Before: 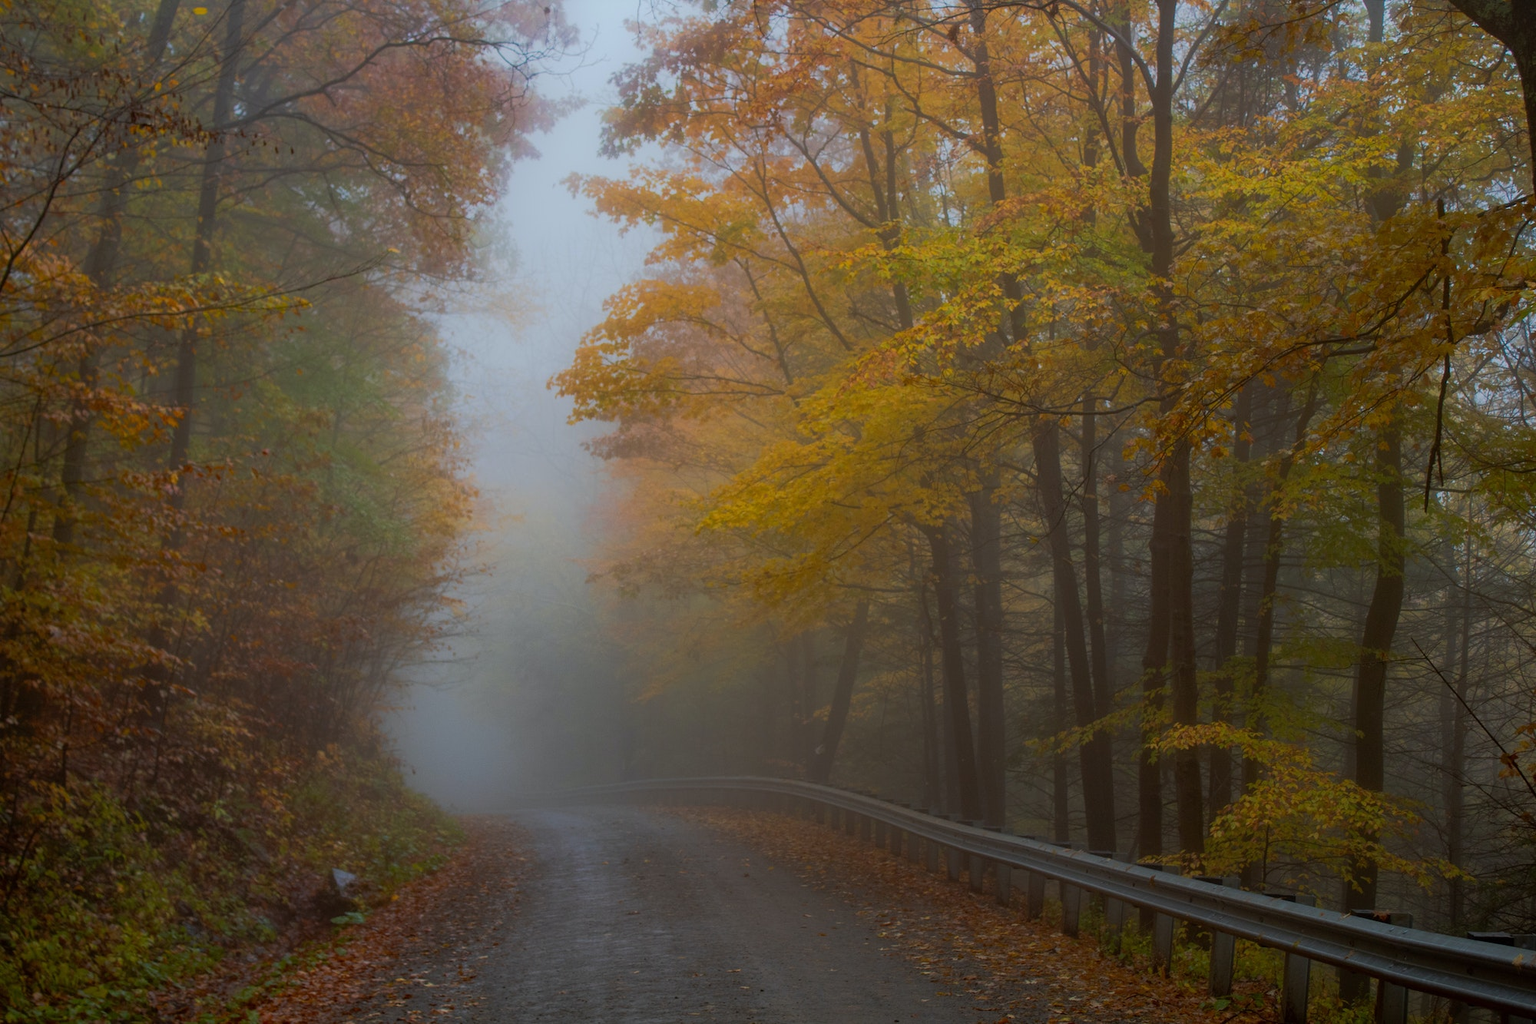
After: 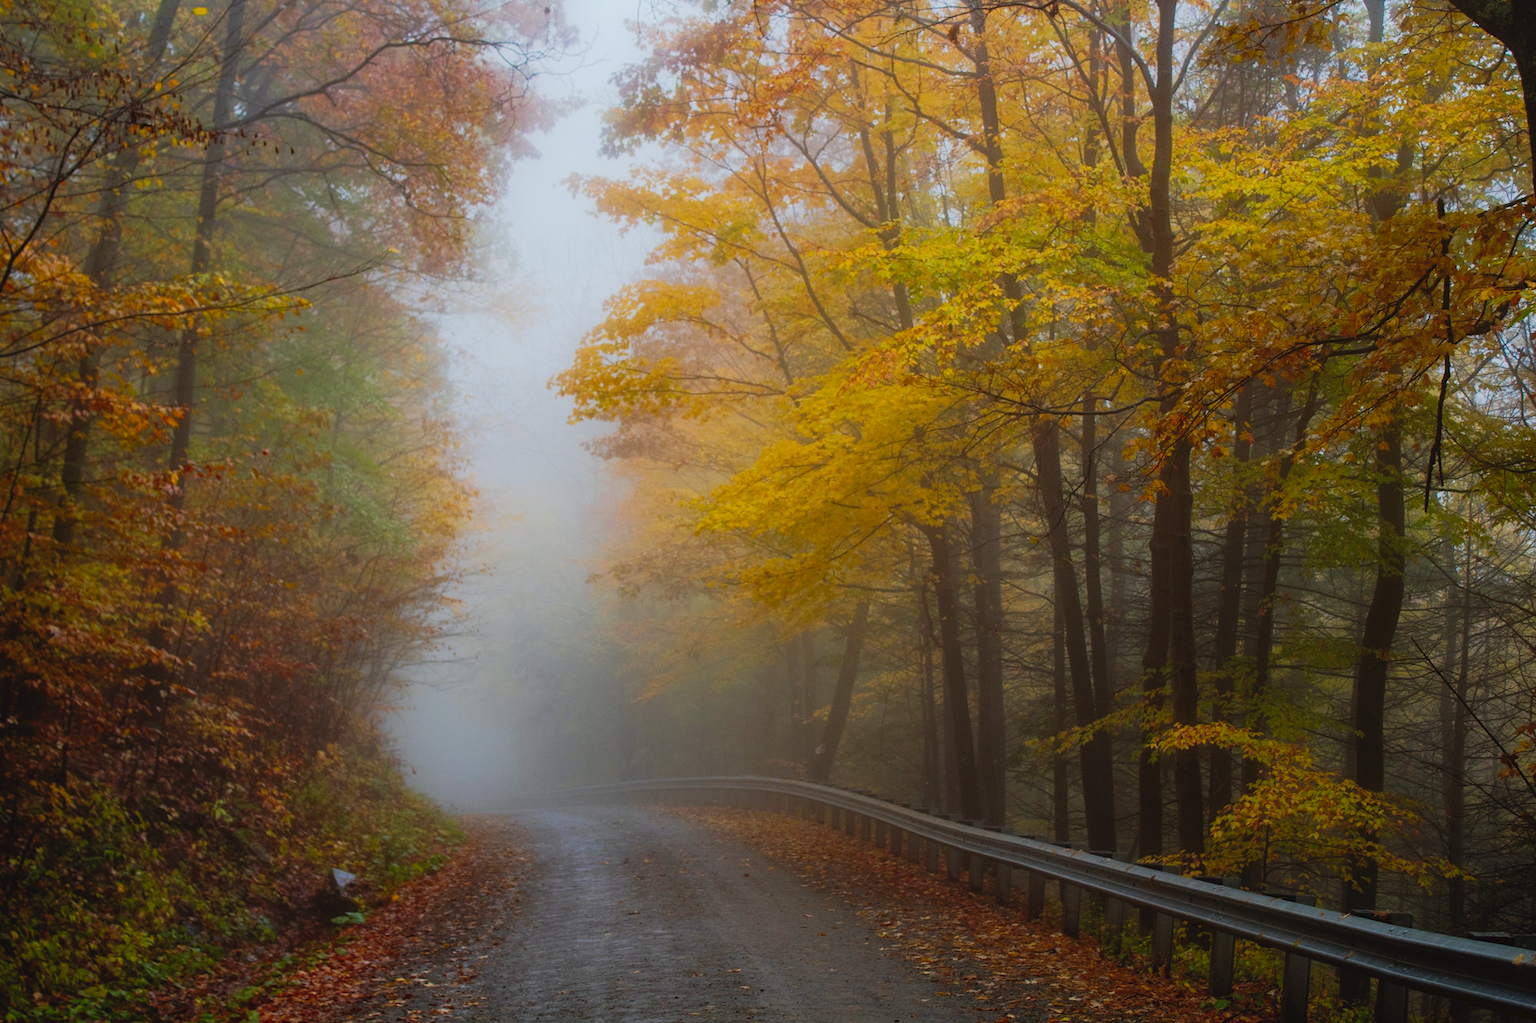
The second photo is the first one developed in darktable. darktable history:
tone curve: curves: ch0 [(0, 0) (0.003, 0.044) (0.011, 0.045) (0.025, 0.048) (0.044, 0.051) (0.069, 0.065) (0.1, 0.08) (0.136, 0.108) (0.177, 0.152) (0.224, 0.216) (0.277, 0.305) (0.335, 0.392) (0.399, 0.481) (0.468, 0.579) (0.543, 0.658) (0.623, 0.729) (0.709, 0.8) (0.801, 0.867) (0.898, 0.93) (1, 1)], preserve colors none
